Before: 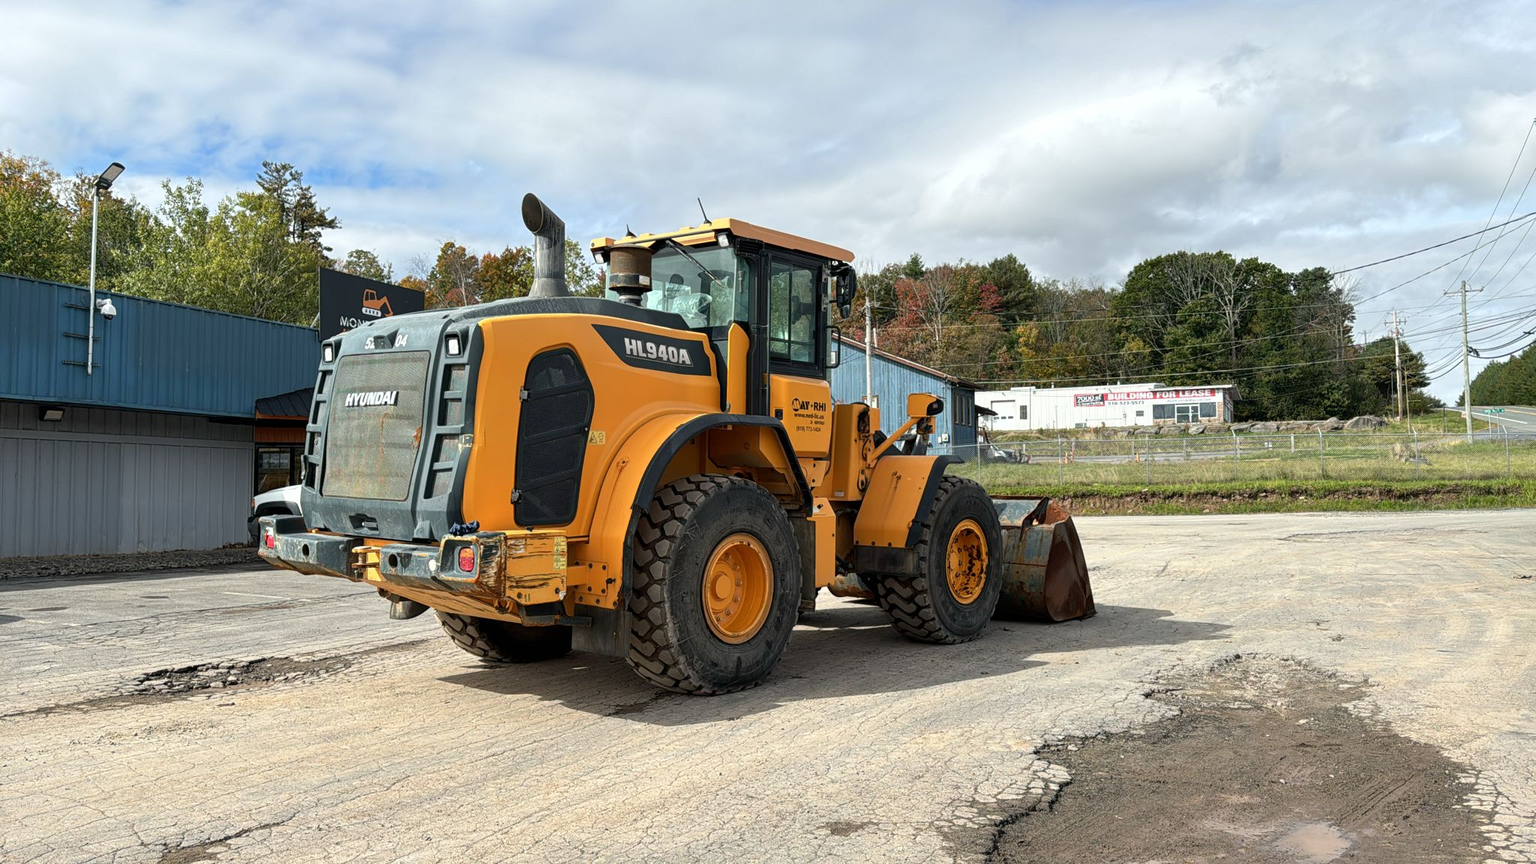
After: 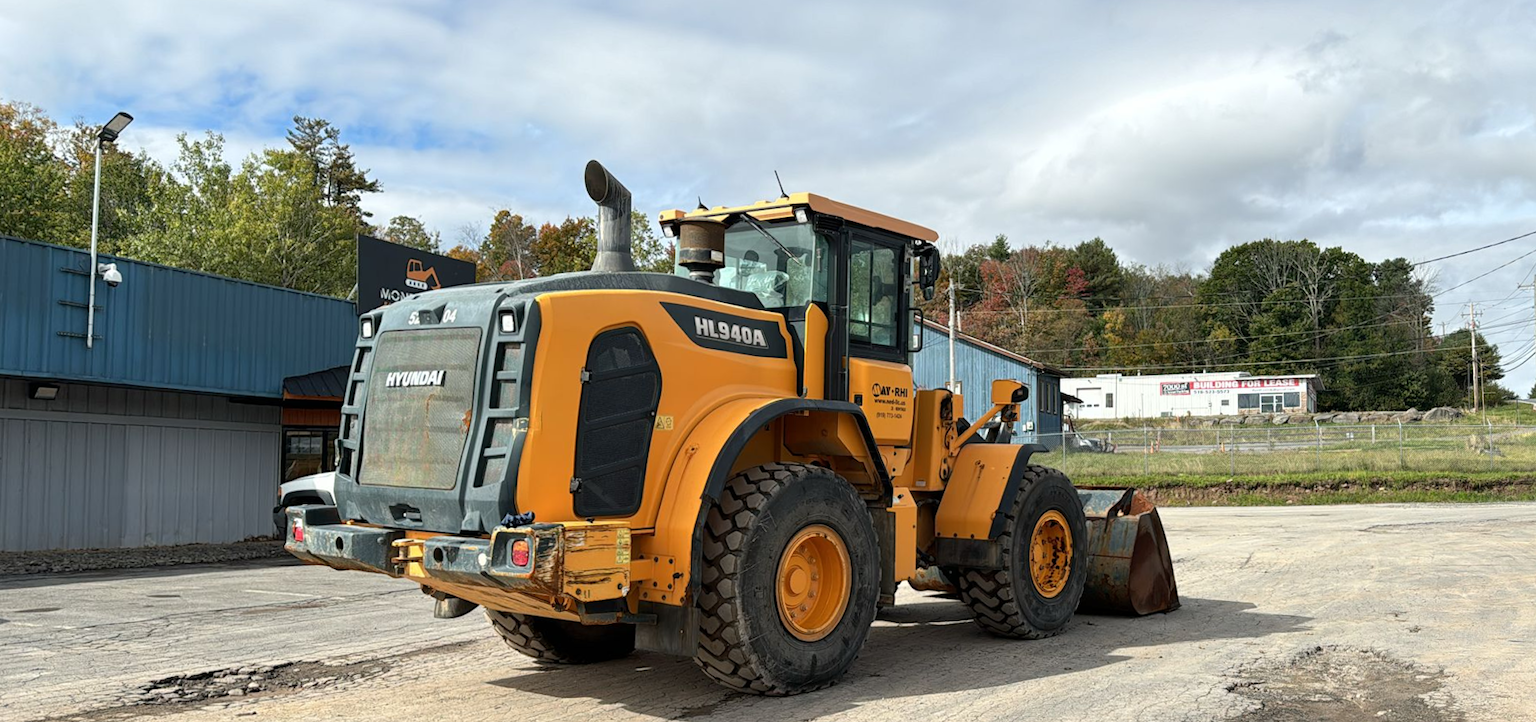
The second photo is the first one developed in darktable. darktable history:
crop and rotate: angle 0.2°, left 0.275%, right 3.127%, bottom 14.18%
rotate and perspective: rotation 0.679°, lens shift (horizontal) 0.136, crop left 0.009, crop right 0.991, crop top 0.078, crop bottom 0.95
